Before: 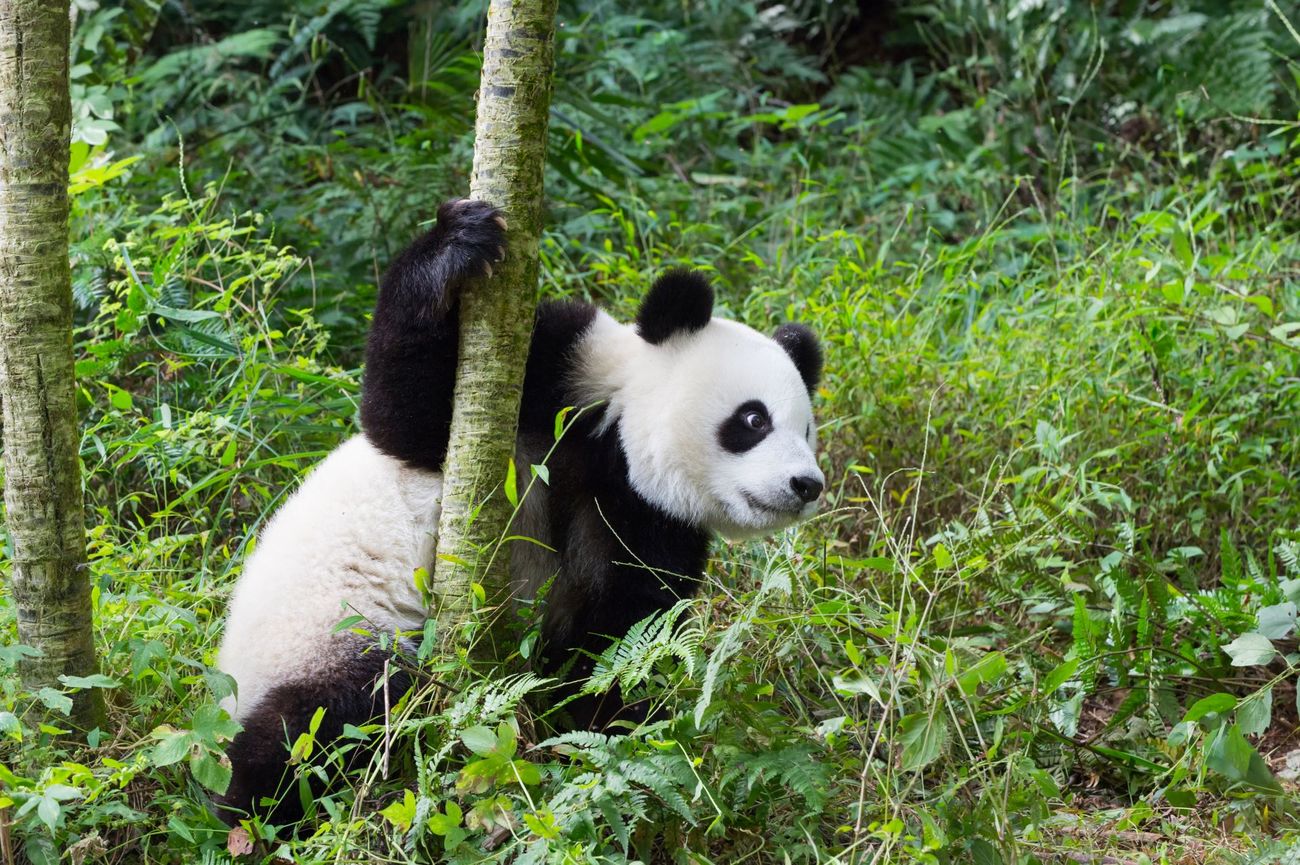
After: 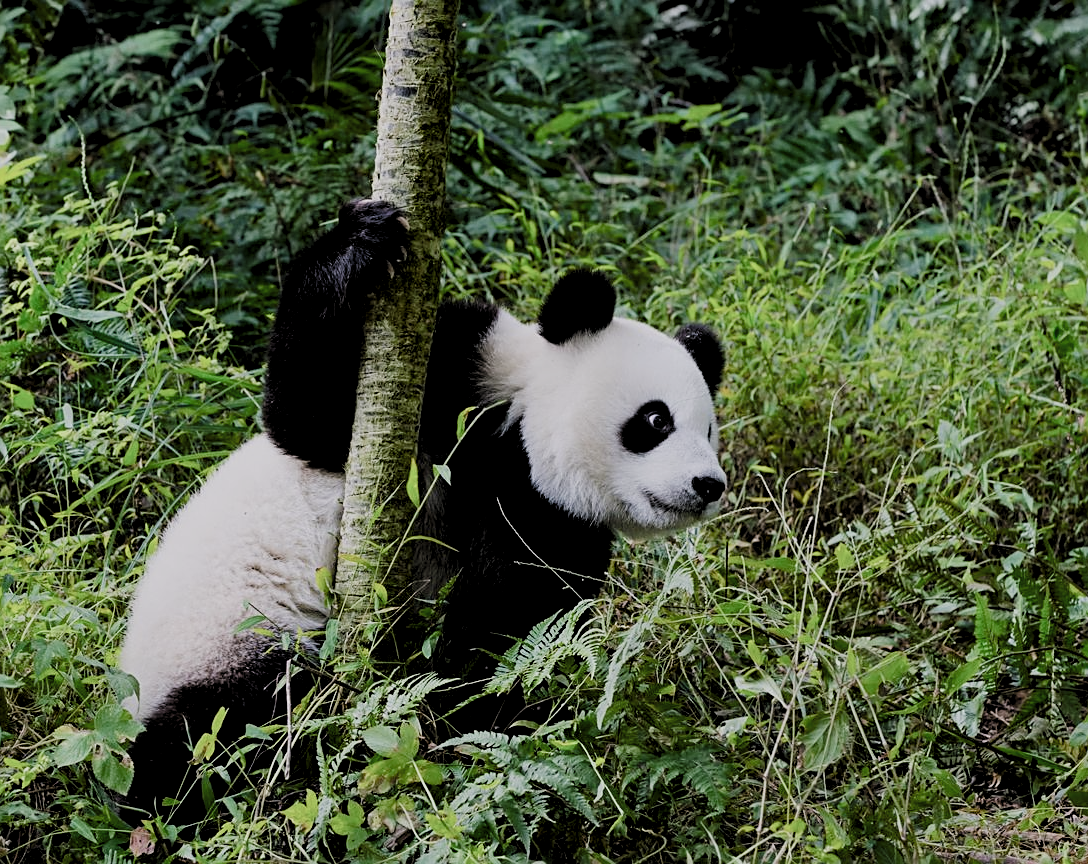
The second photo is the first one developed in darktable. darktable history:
filmic rgb: black relative exposure -5 EV, white relative exposure 3.5 EV, hardness 3.19, contrast 1.4, highlights saturation mix -30%
sharpen: on, module defaults
crop: left 7.598%, right 7.873%
color balance rgb: shadows lift › chroma 1%, shadows lift › hue 113°, highlights gain › chroma 0.2%, highlights gain › hue 333°, perceptual saturation grading › global saturation 20%, perceptual saturation grading › highlights -50%, perceptual saturation grading › shadows 25%, contrast -20%
levels: levels [0.116, 0.574, 1]
white balance: red 1.009, blue 1.027
